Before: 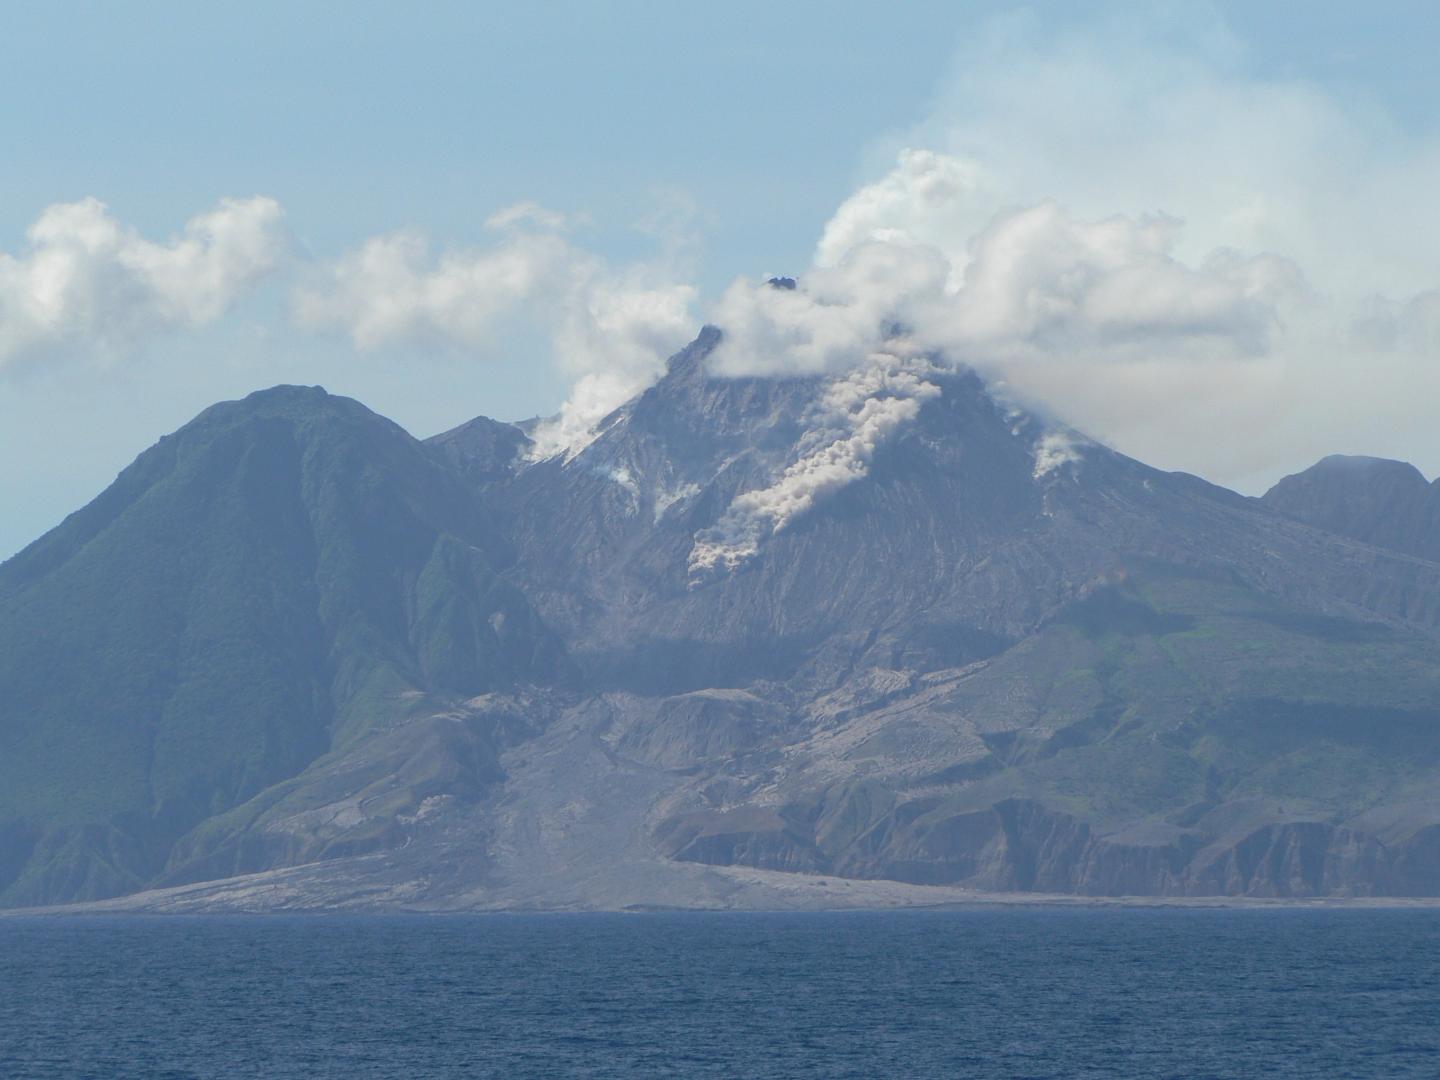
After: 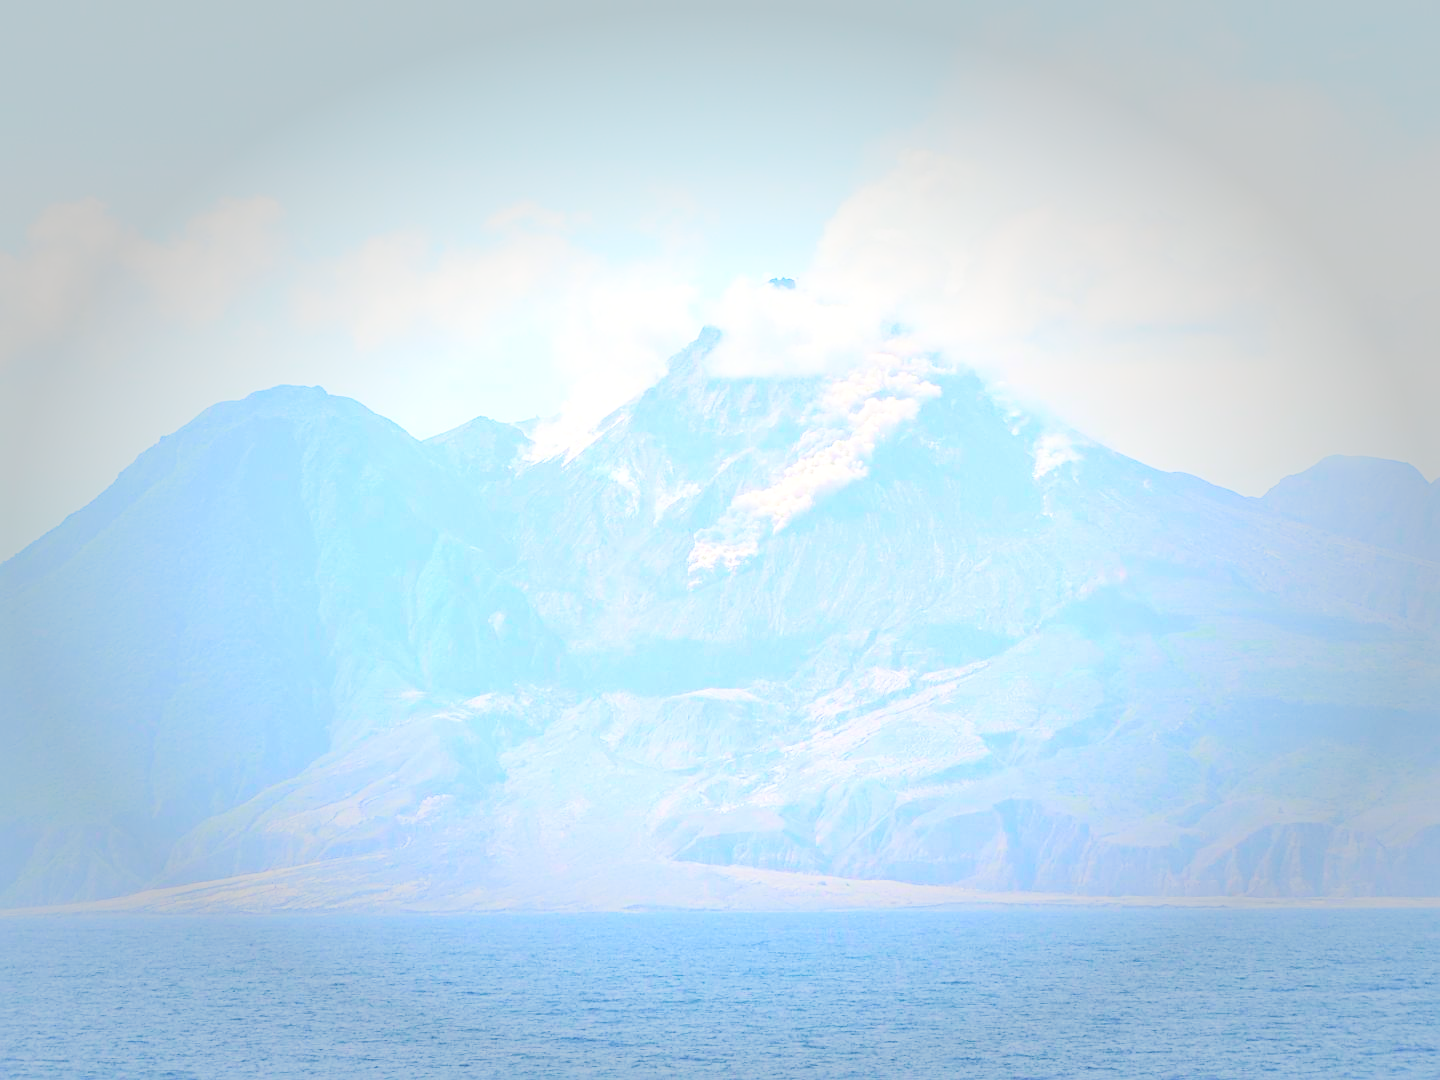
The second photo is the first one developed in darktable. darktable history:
exposure: exposure 0.647 EV, compensate highlight preservation false
base curve: curves: ch0 [(0, 0) (0.028, 0.03) (0.121, 0.232) (0.46, 0.748) (0.859, 0.968) (1, 1)], preserve colors none
haze removal: adaptive false
tone curve: curves: ch0 [(0, 0) (0.169, 0.367) (0.635, 0.859) (1, 1)], color space Lab, independent channels, preserve colors none
local contrast: highlights 63%, detail 143%, midtone range 0.428
vignetting: fall-off start 48.59%, brightness -0.419, saturation -0.294, automatic ratio true, width/height ratio 1.297
color balance rgb: highlights gain › chroma 1.05%, highlights gain › hue 60.08°, global offset › luminance 0.763%, perceptual saturation grading › global saturation 36.787%, perceptual brilliance grading › global brilliance 10.356%, perceptual brilliance grading › shadows 14.176%, contrast -29.569%
sharpen: on, module defaults
